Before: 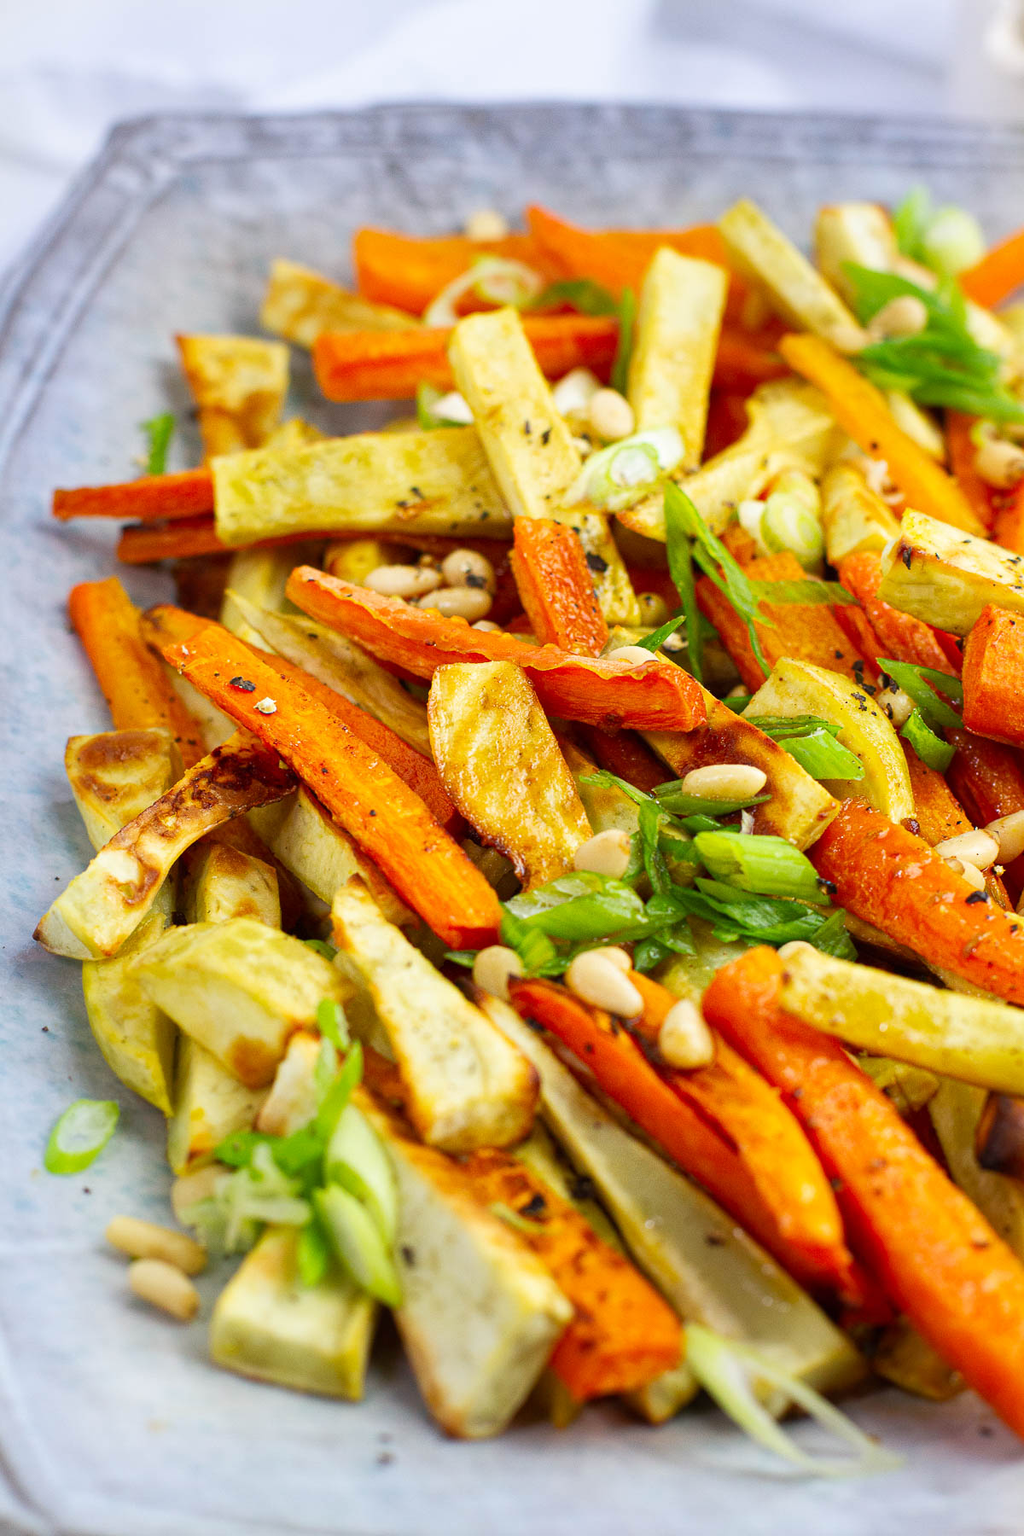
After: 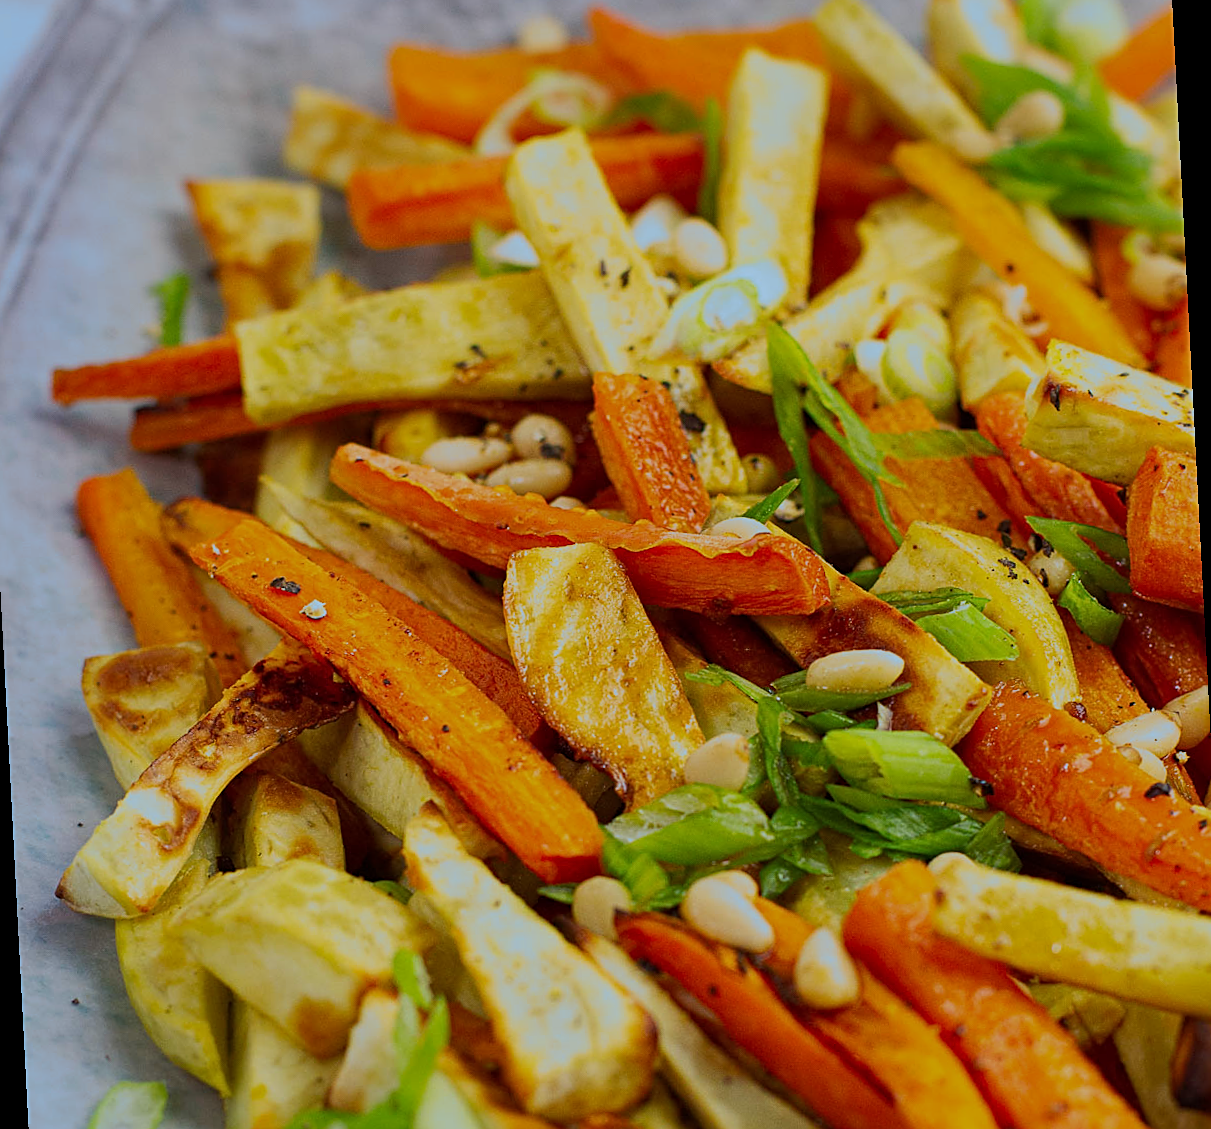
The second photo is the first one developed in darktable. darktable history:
tone equalizer: on, module defaults
crop and rotate: top 8.293%, bottom 20.996%
exposure: black level correction 0, exposure -0.766 EV, compensate highlight preservation false
split-toning: shadows › hue 351.18°, shadows › saturation 0.86, highlights › hue 218.82°, highlights › saturation 0.73, balance -19.167
rotate and perspective: rotation -3°, crop left 0.031, crop right 0.968, crop top 0.07, crop bottom 0.93
sharpen: on, module defaults
